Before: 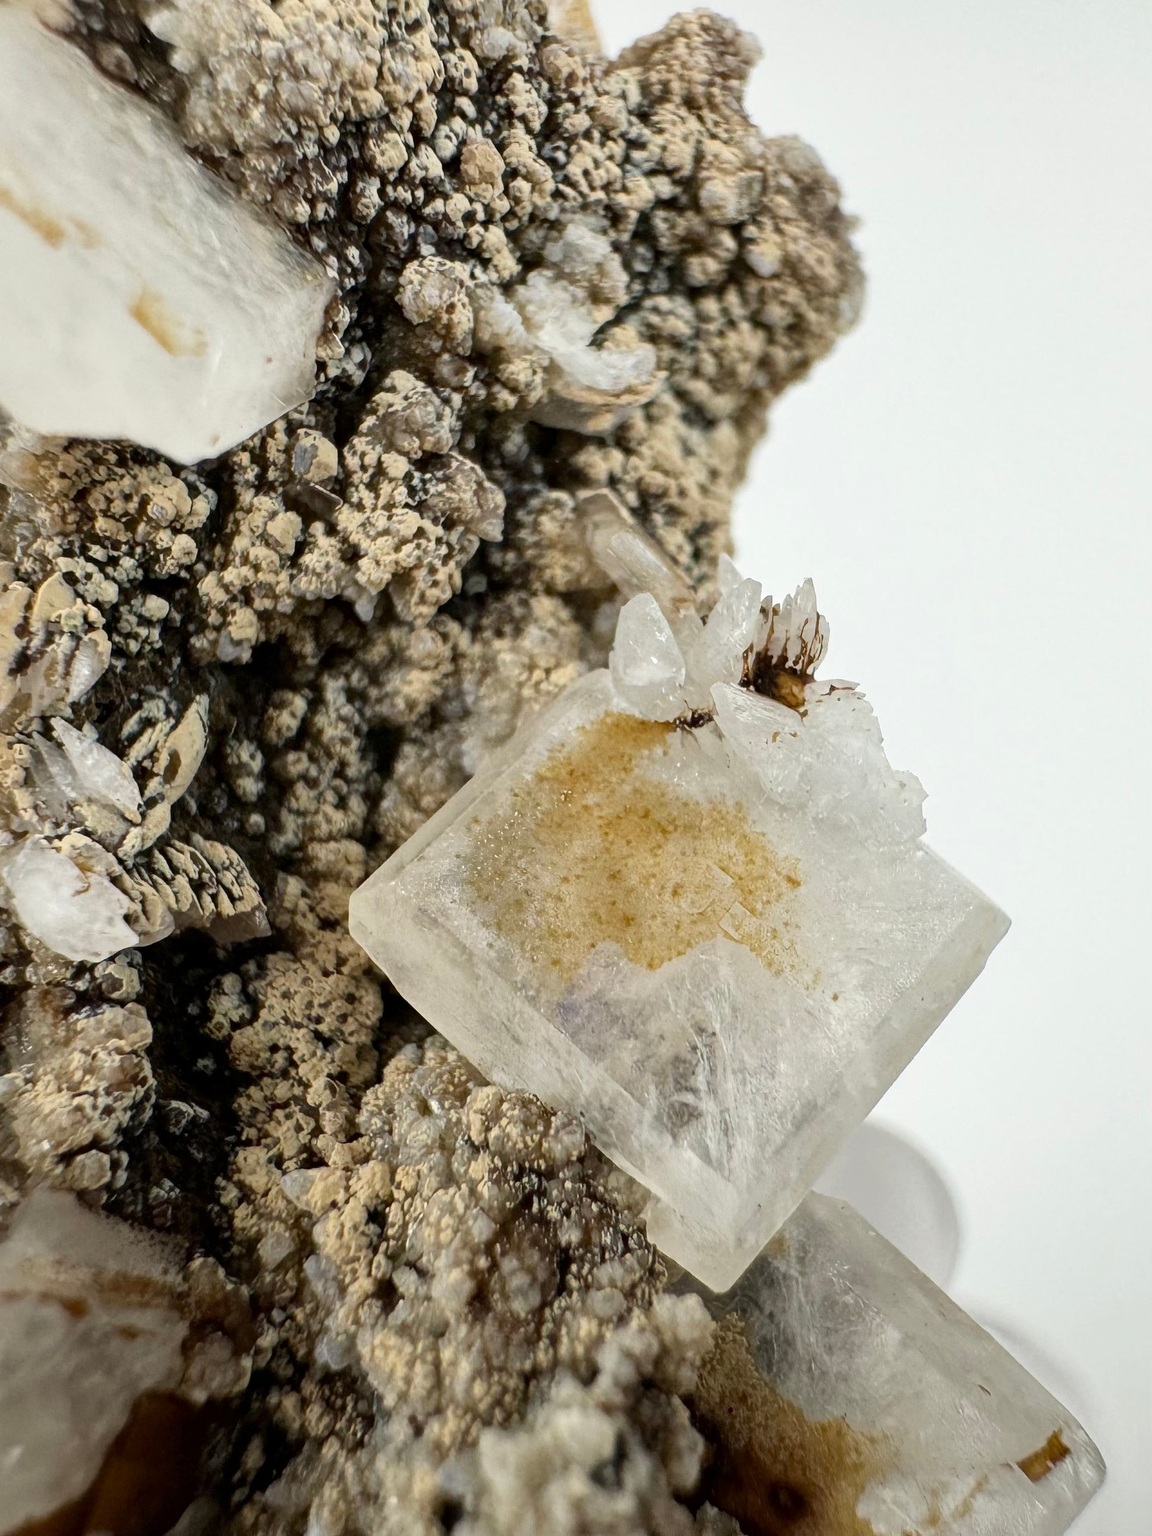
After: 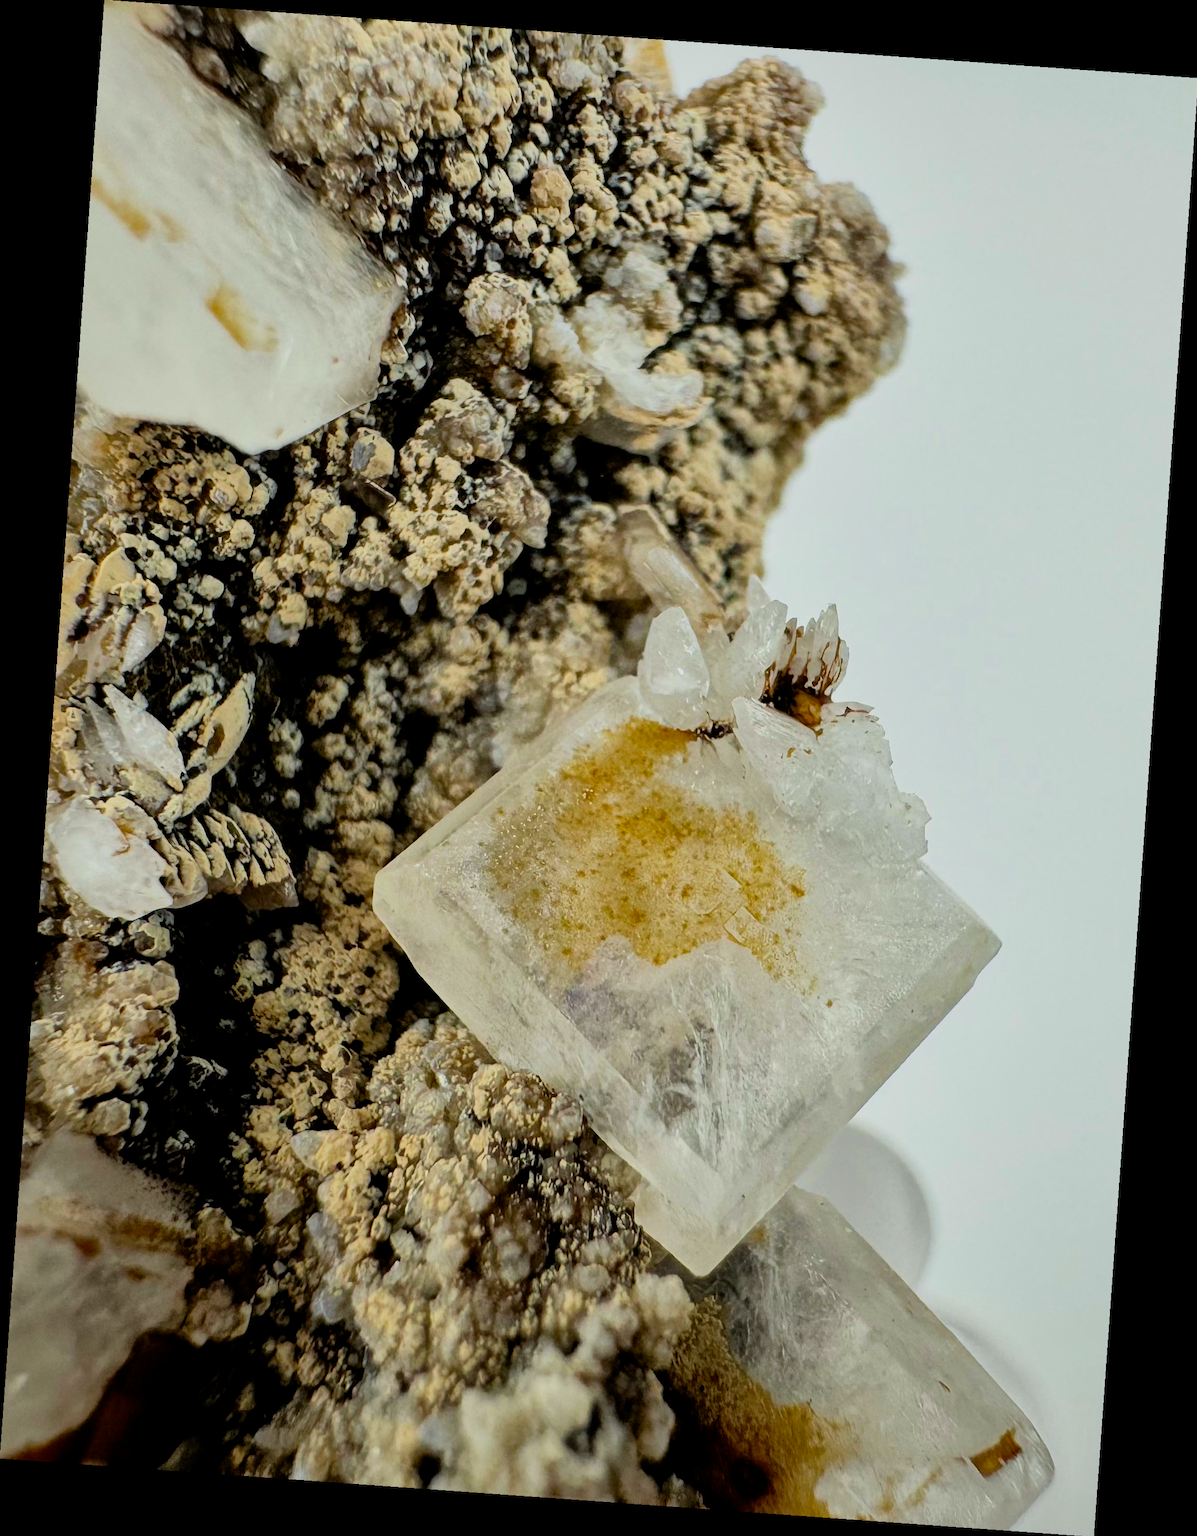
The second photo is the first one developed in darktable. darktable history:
shadows and highlights: on, module defaults
filmic rgb: black relative exposure -7.75 EV, white relative exposure 4.4 EV, threshold 3 EV, target black luminance 0%, hardness 3.76, latitude 50.51%, contrast 1.074, highlights saturation mix 10%, shadows ↔ highlights balance -0.22%, color science v4 (2020), enable highlight reconstruction true
rotate and perspective: rotation 4.1°, automatic cropping off
white balance: red 0.978, blue 0.999
contrast brightness saturation: contrast 0.15, brightness -0.01, saturation 0.1
